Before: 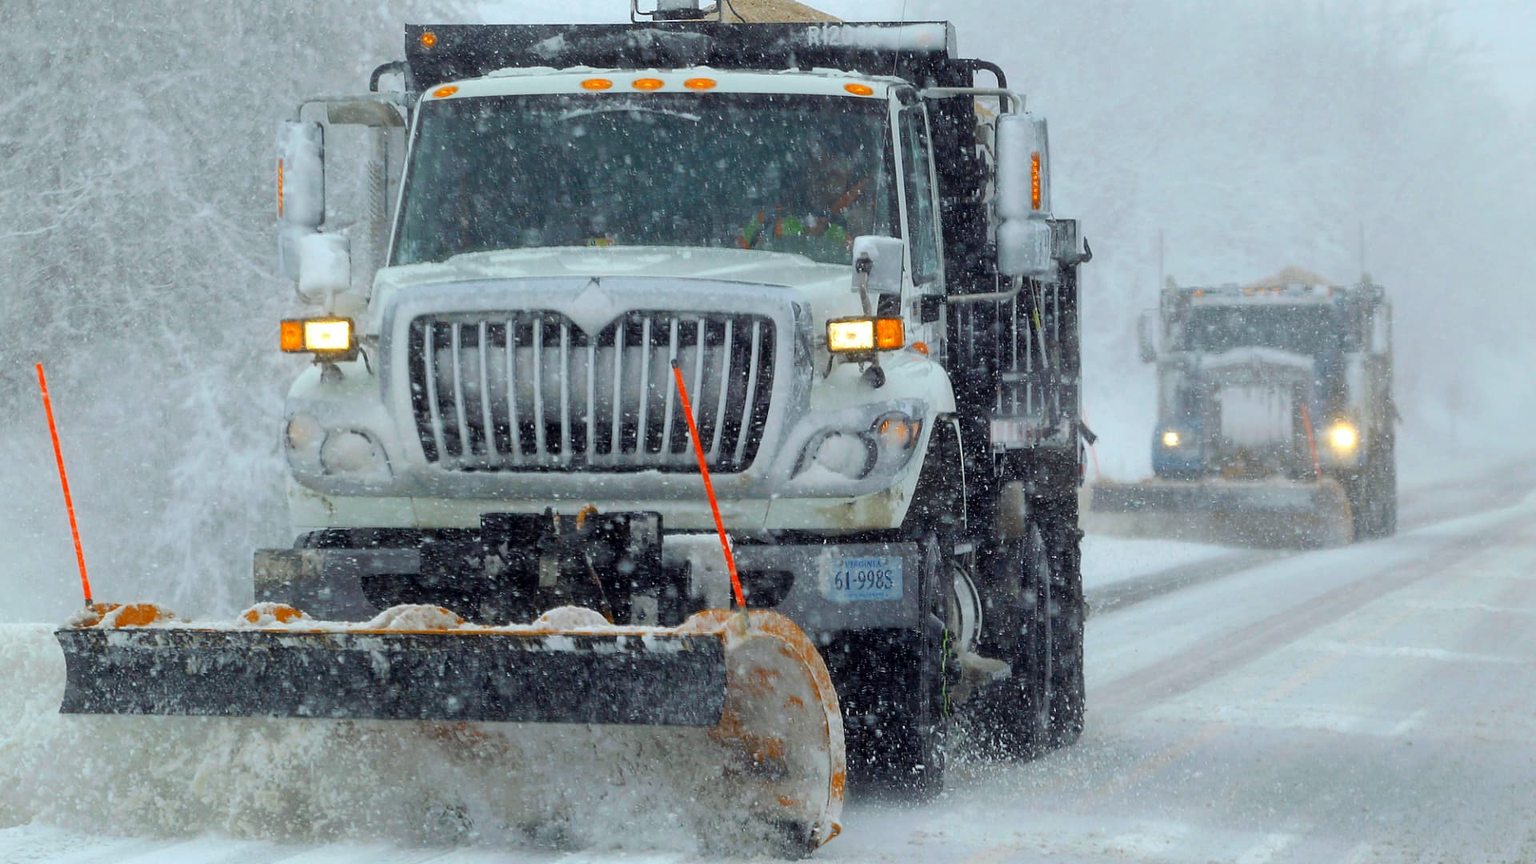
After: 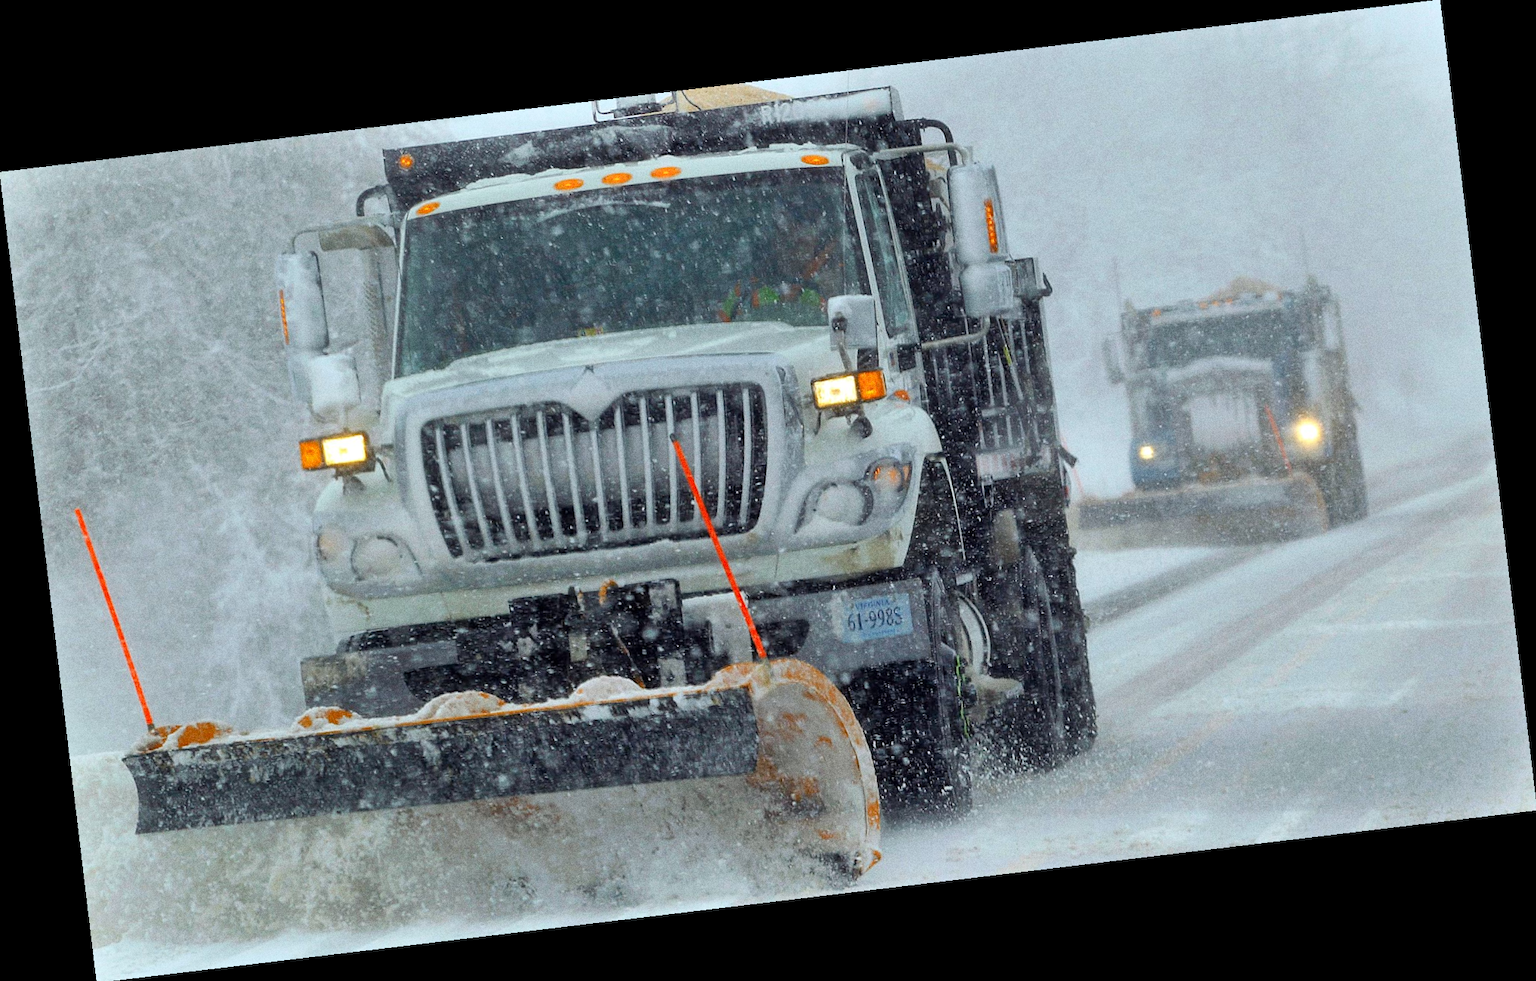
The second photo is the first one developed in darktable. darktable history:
shadows and highlights: shadows 75, highlights -25, soften with gaussian
grain: coarseness 8.68 ISO, strength 31.94%
rotate and perspective: rotation -6.83°, automatic cropping off
